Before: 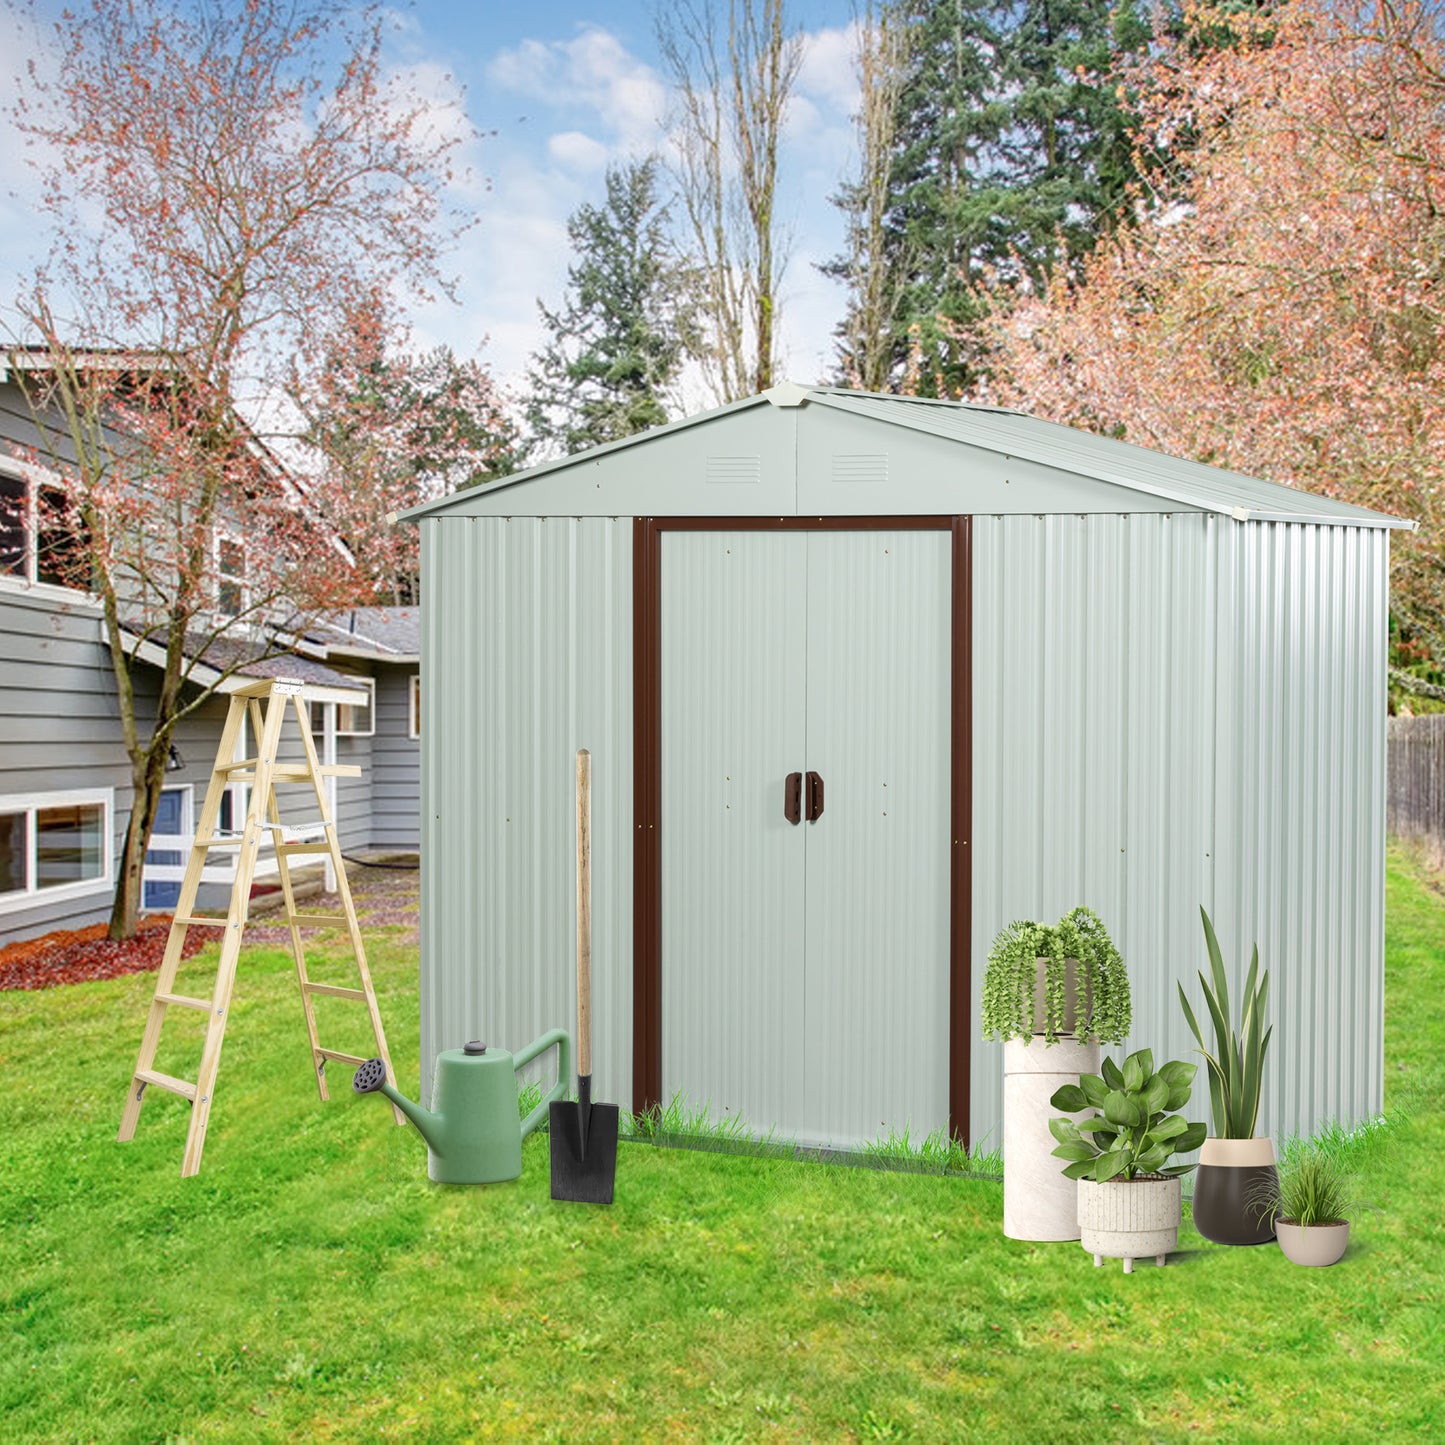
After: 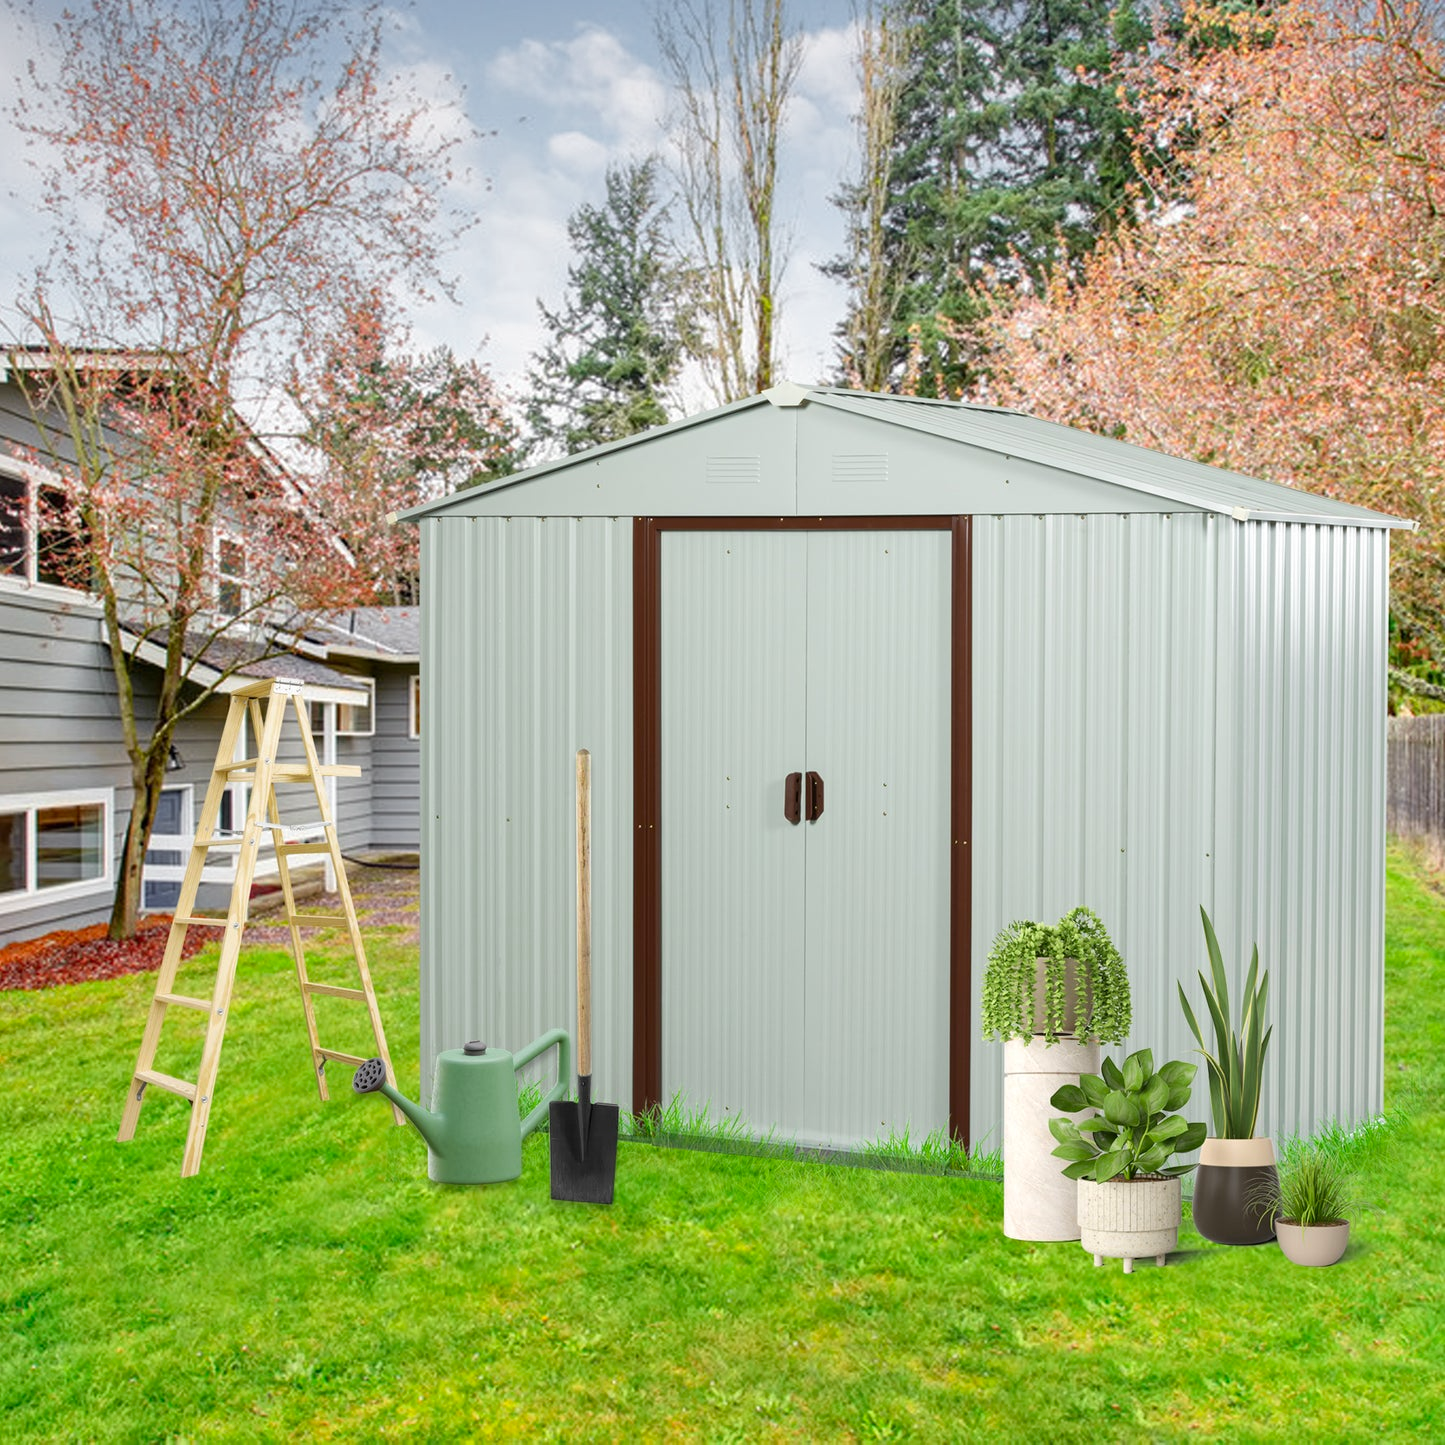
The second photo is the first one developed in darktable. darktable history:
white balance: red 1, blue 1
color zones: curves: ch1 [(0.25, 0.61) (0.75, 0.248)]
